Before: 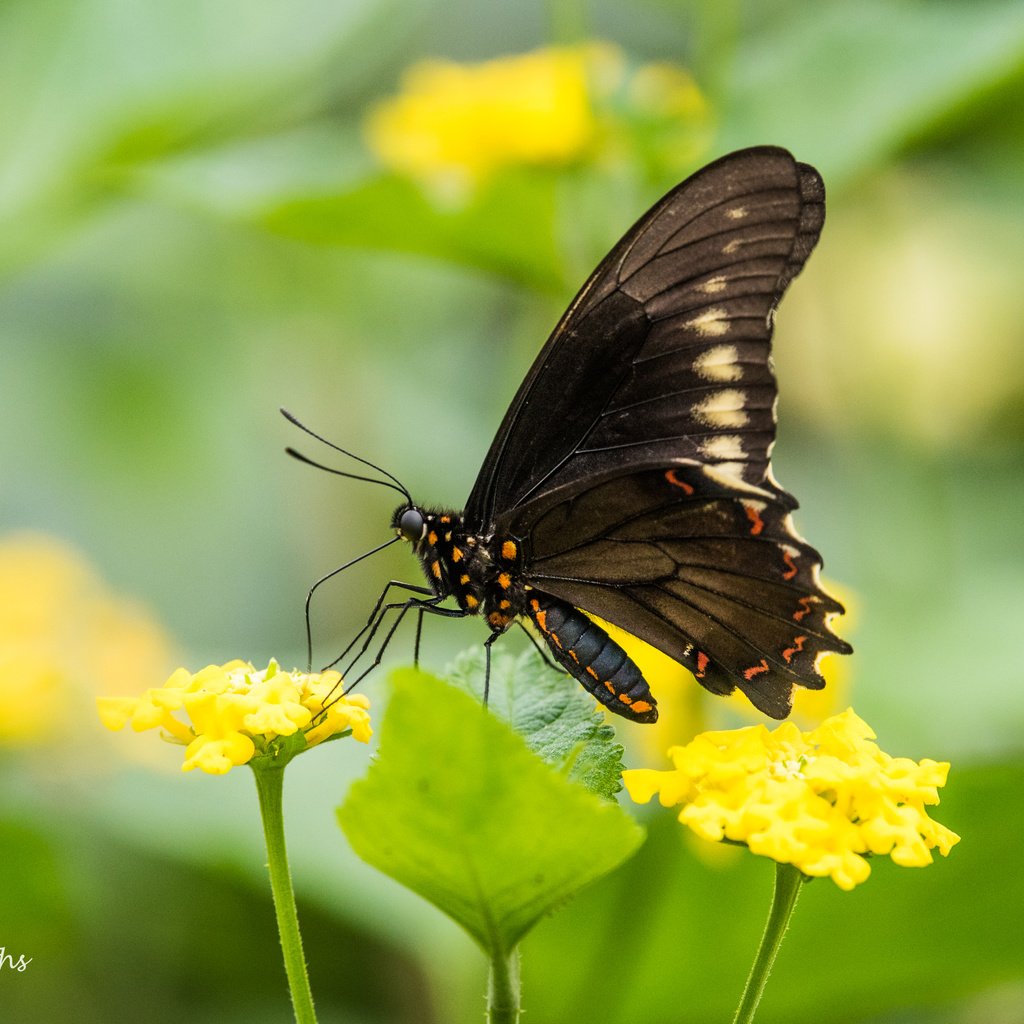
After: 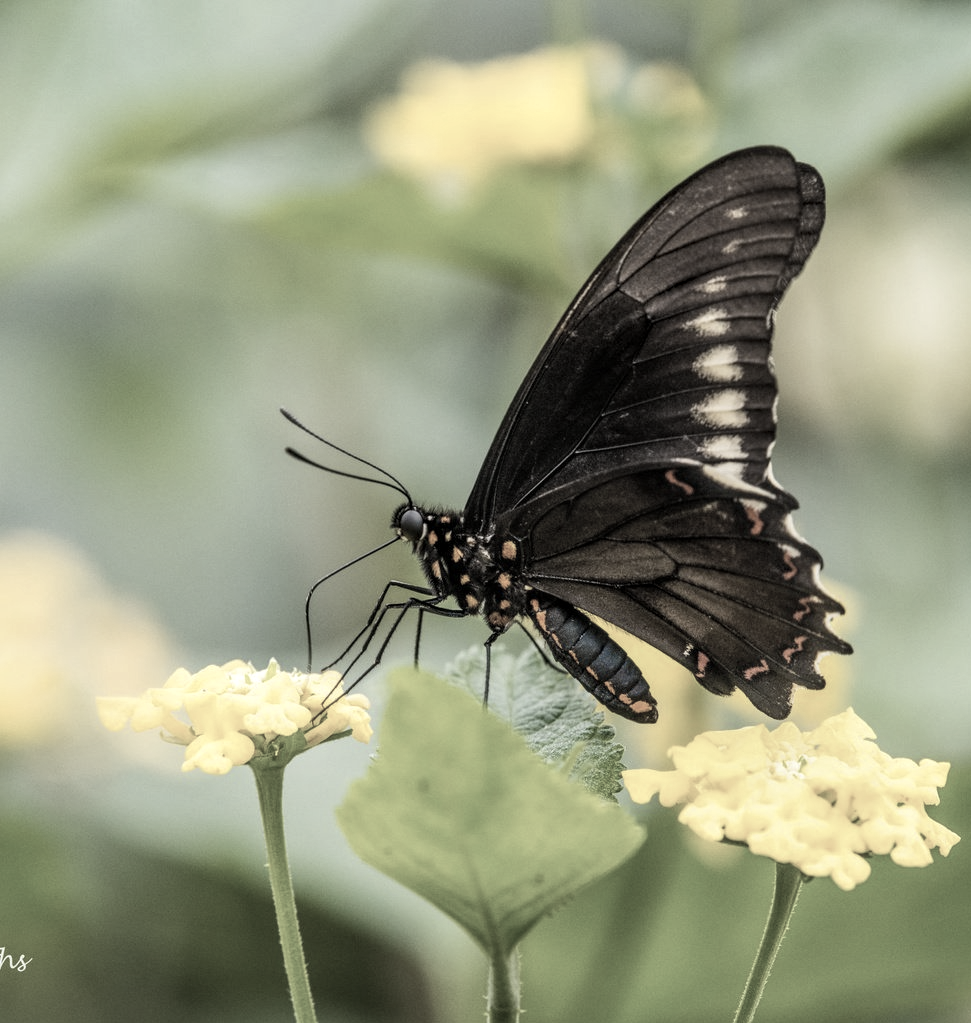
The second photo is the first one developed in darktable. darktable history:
crop and rotate: left 0%, right 5.118%
local contrast: on, module defaults
color zones: curves: ch1 [(0.238, 0.163) (0.476, 0.2) (0.733, 0.322) (0.848, 0.134)]
